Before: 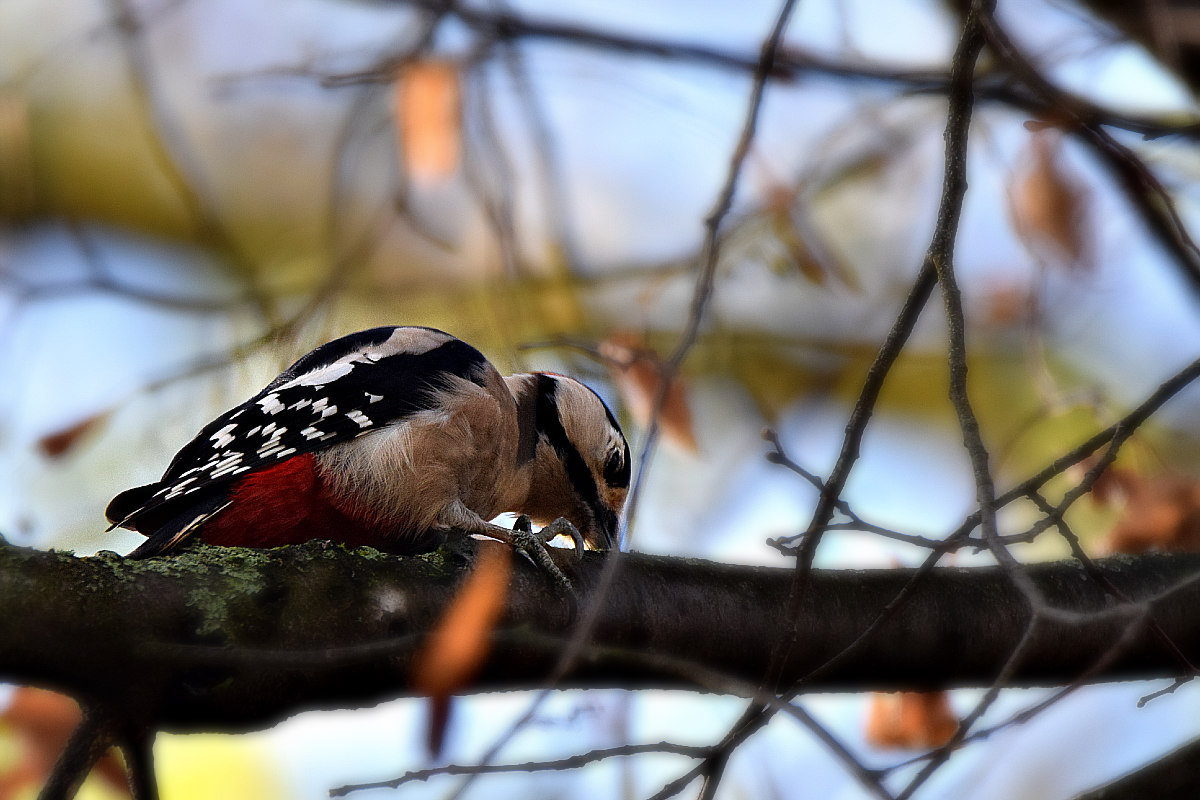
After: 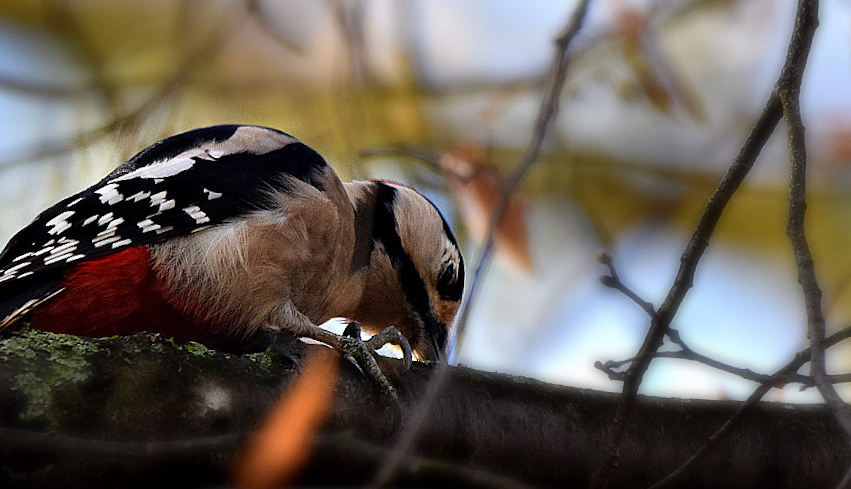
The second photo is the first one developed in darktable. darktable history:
crop and rotate: angle -3.85°, left 9.92%, top 20.94%, right 12.175%, bottom 11.785%
